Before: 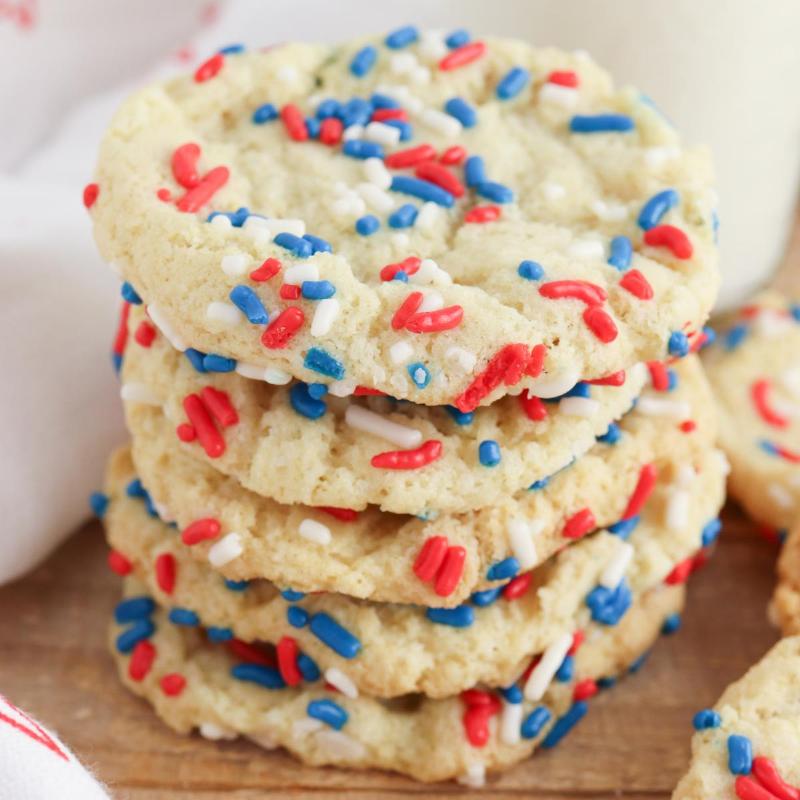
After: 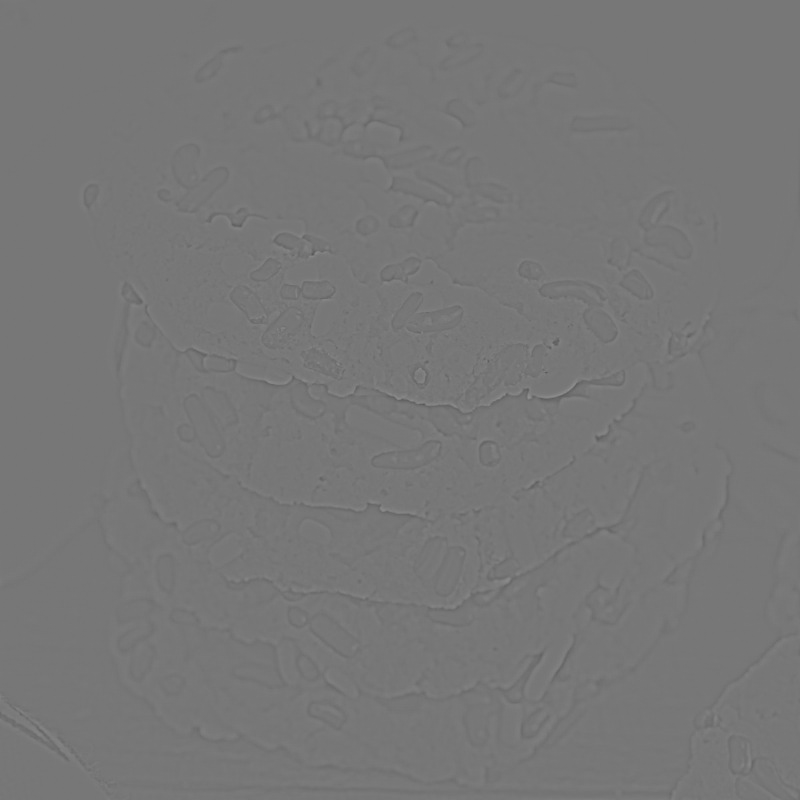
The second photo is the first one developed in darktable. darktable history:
local contrast: on, module defaults
highpass: sharpness 5.84%, contrast boost 8.44%
white balance: red 0.988, blue 1.017
